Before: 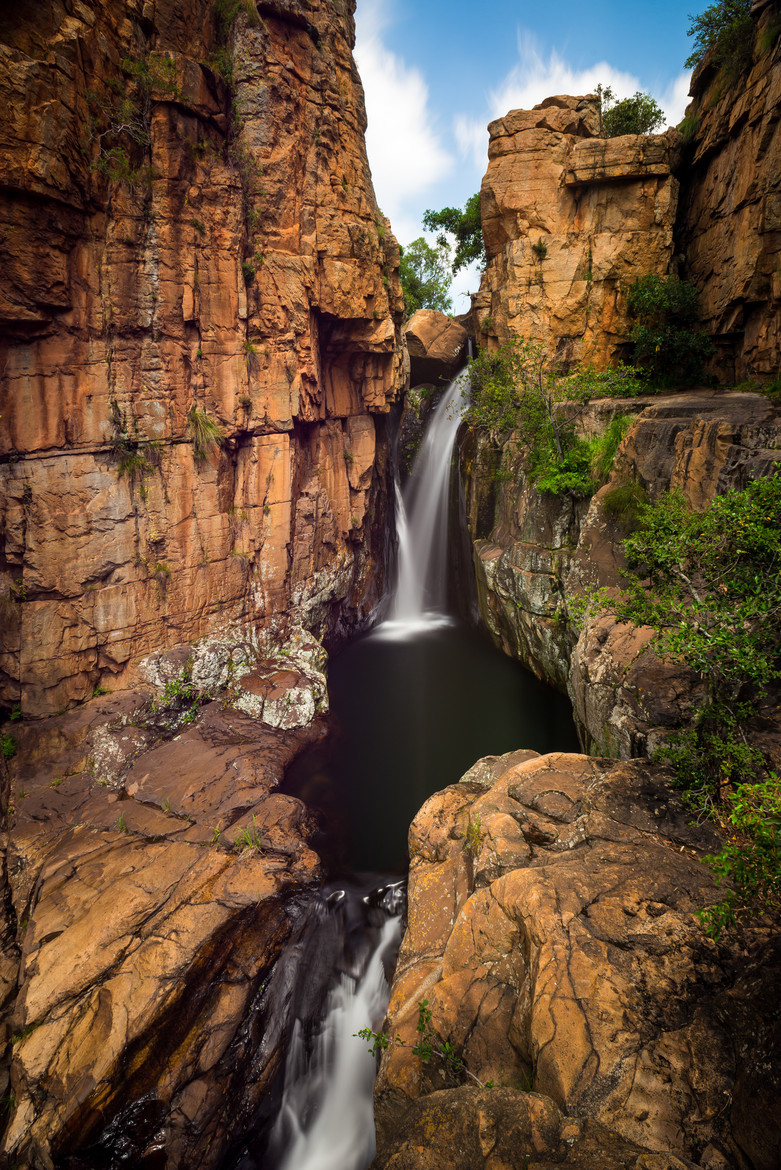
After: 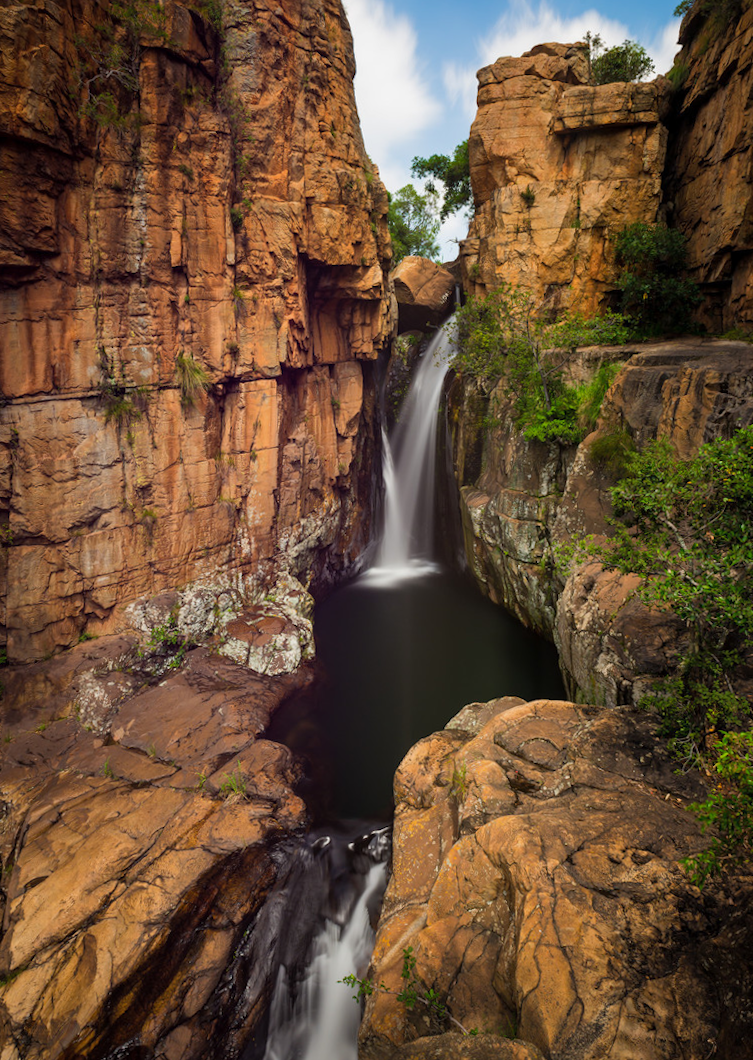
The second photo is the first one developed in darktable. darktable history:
crop and rotate: angle -1.69°
rotate and perspective: rotation -1.42°, crop left 0.016, crop right 0.984, crop top 0.035, crop bottom 0.965
shadows and highlights: shadows 25, white point adjustment -3, highlights -30
